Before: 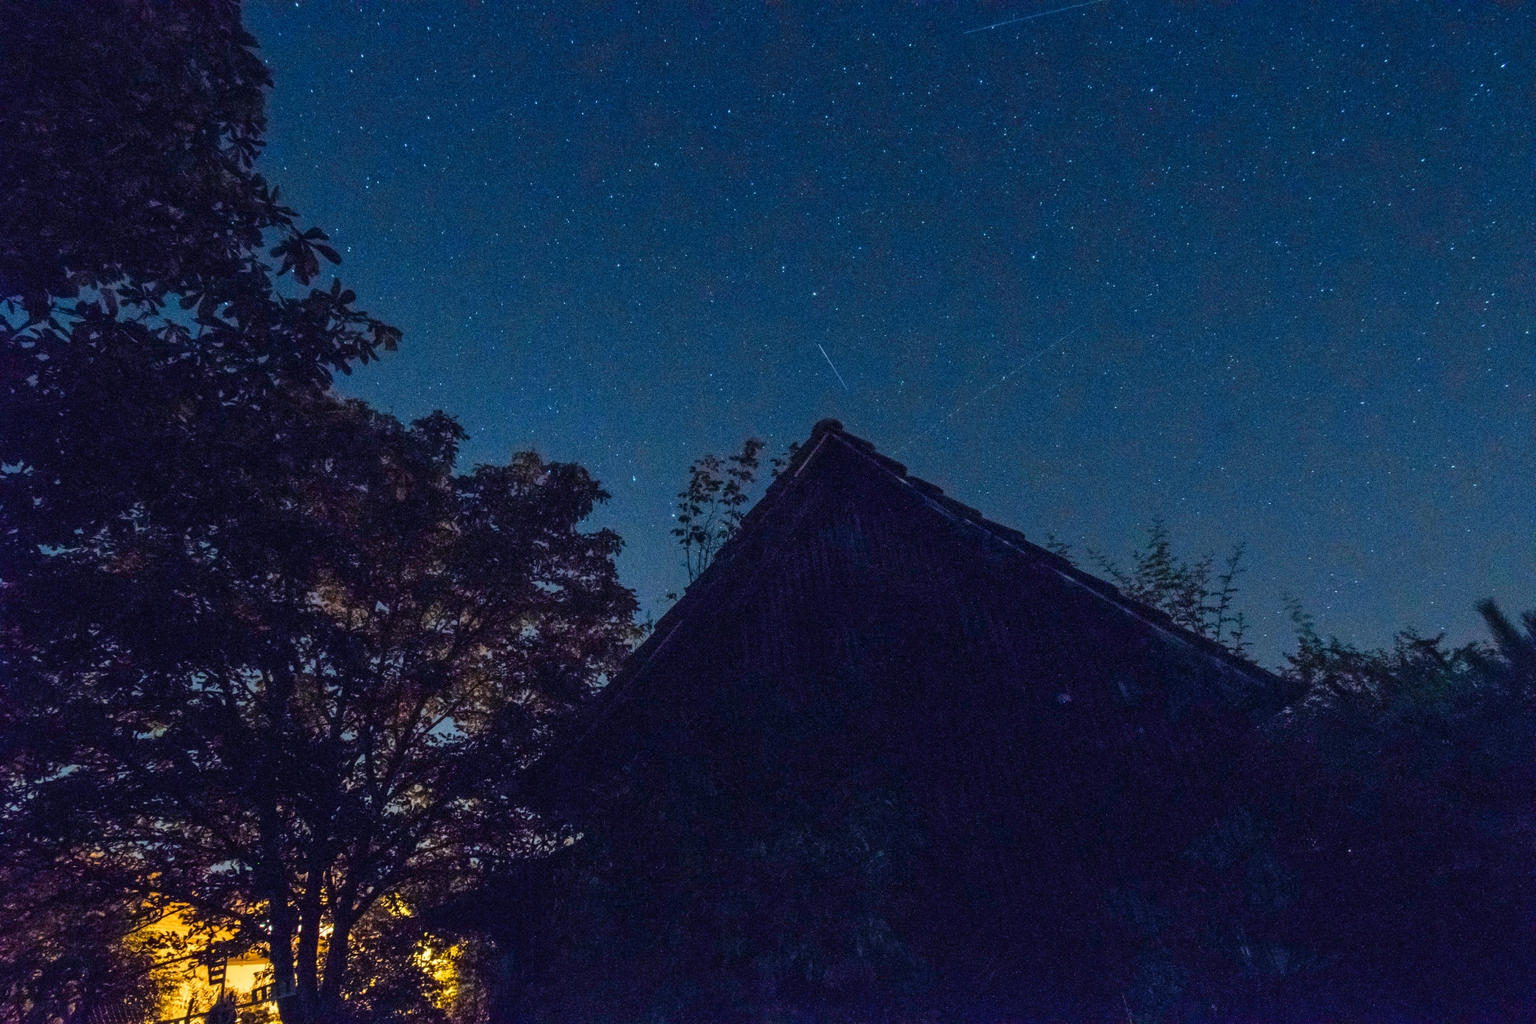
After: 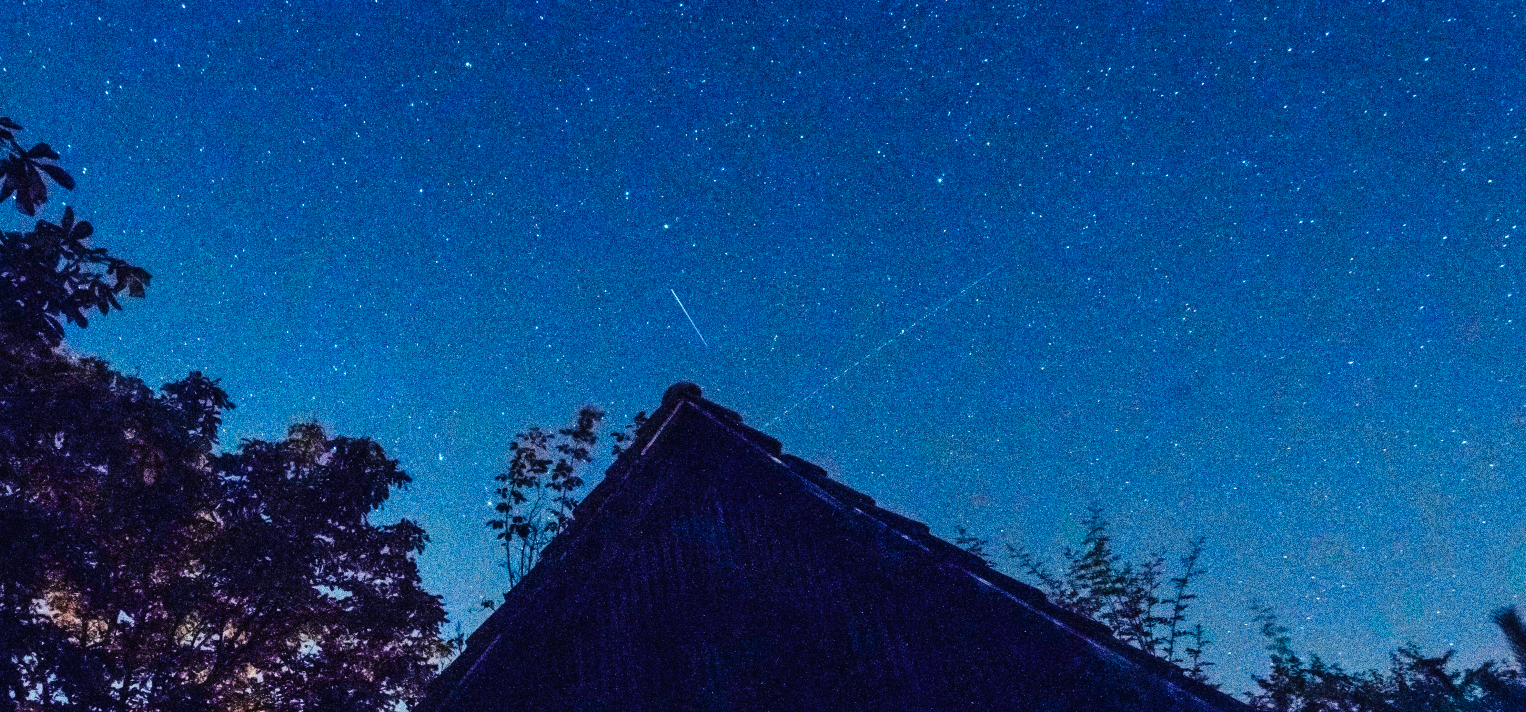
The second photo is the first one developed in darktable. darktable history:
crop: left 18.38%, top 11.092%, right 2.134%, bottom 33.217%
base curve: curves: ch0 [(0, 0.003) (0.001, 0.002) (0.006, 0.004) (0.02, 0.022) (0.048, 0.086) (0.094, 0.234) (0.162, 0.431) (0.258, 0.629) (0.385, 0.8) (0.548, 0.918) (0.751, 0.988) (1, 1)], preserve colors none
